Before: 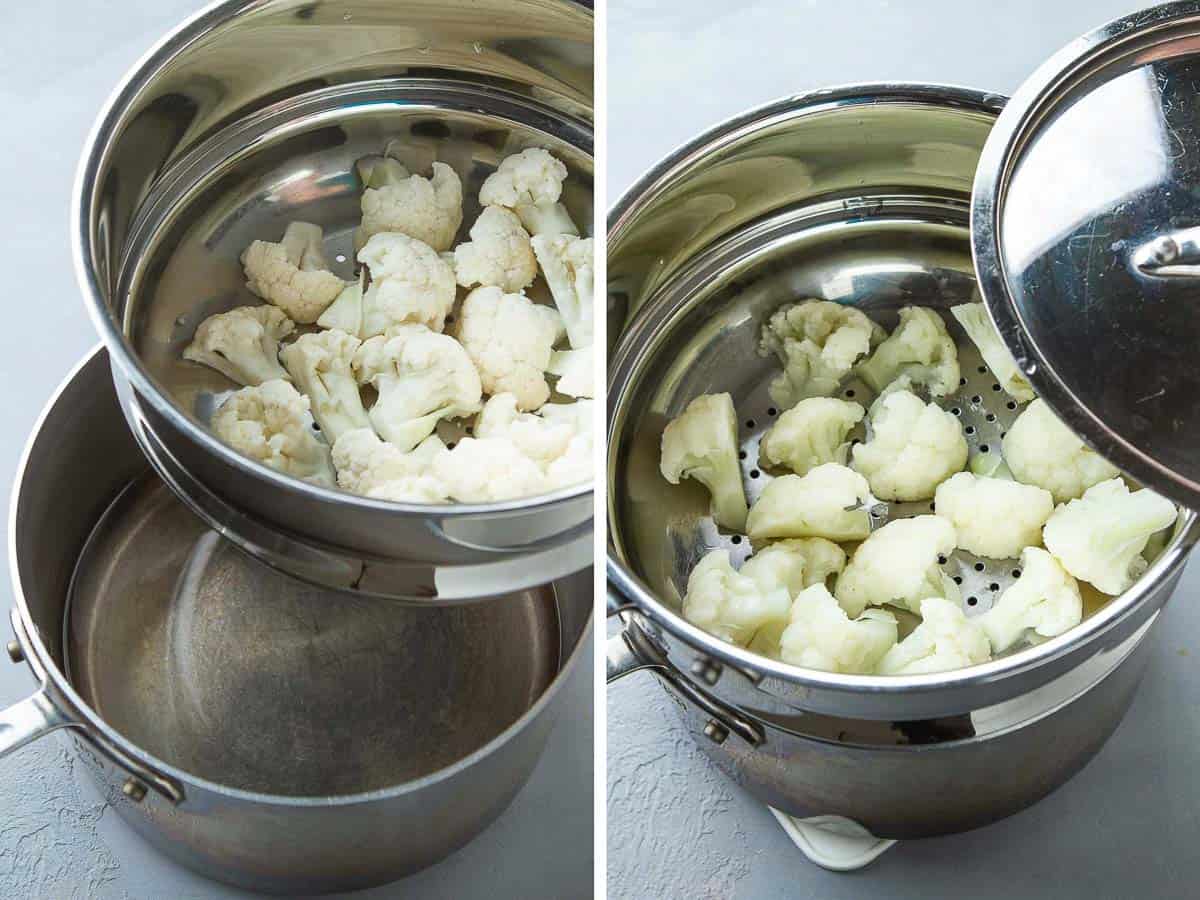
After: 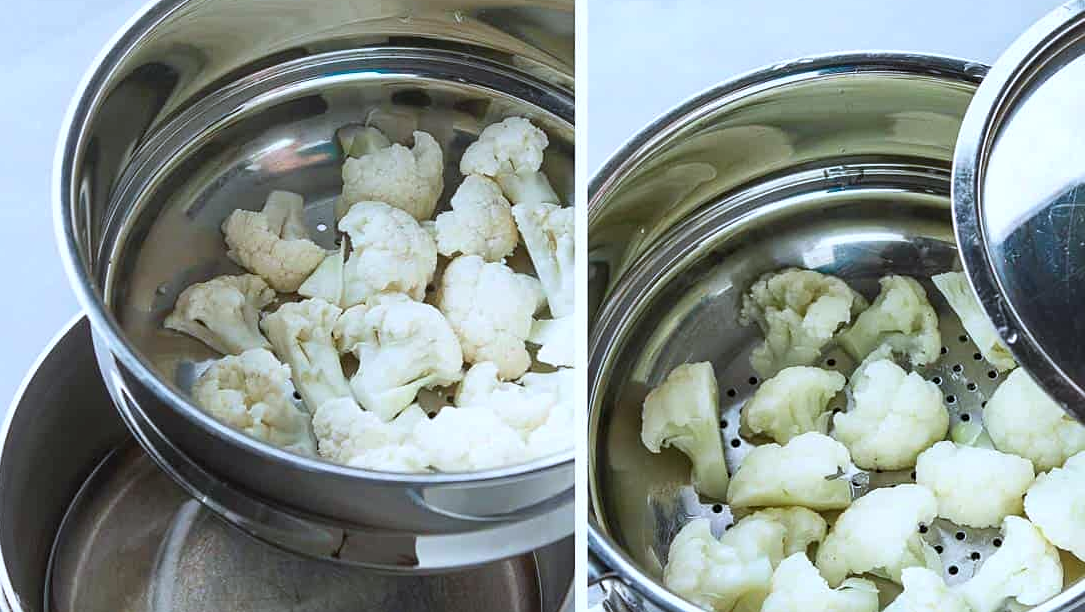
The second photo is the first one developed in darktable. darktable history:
color calibration: illuminant as shot in camera, x 0.369, y 0.377, temperature 4329.05 K
shadows and highlights: shadows 19.97, highlights -19.86, soften with gaussian
sharpen: amount 0.205
crop: left 1.594%, top 3.456%, right 7.778%, bottom 28.499%
